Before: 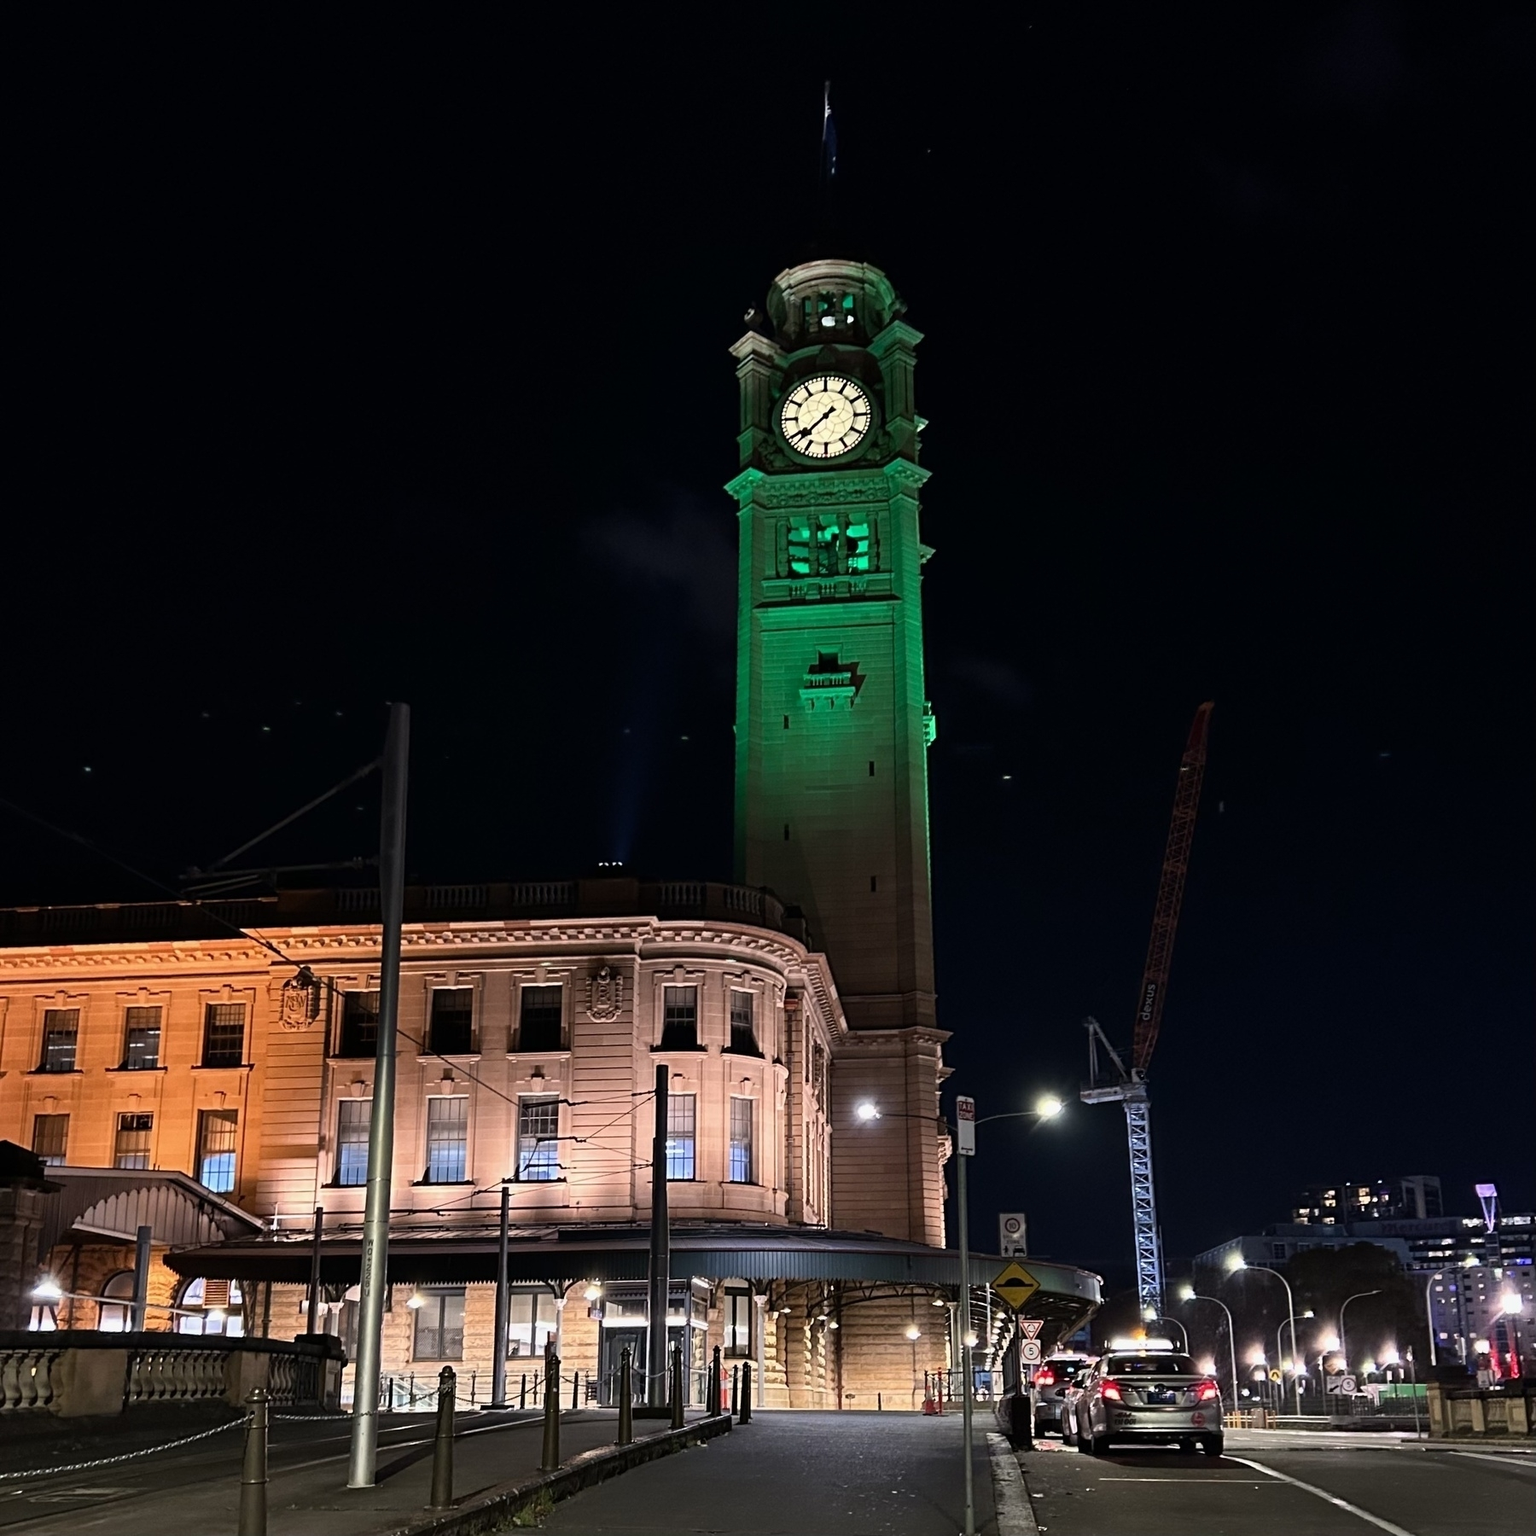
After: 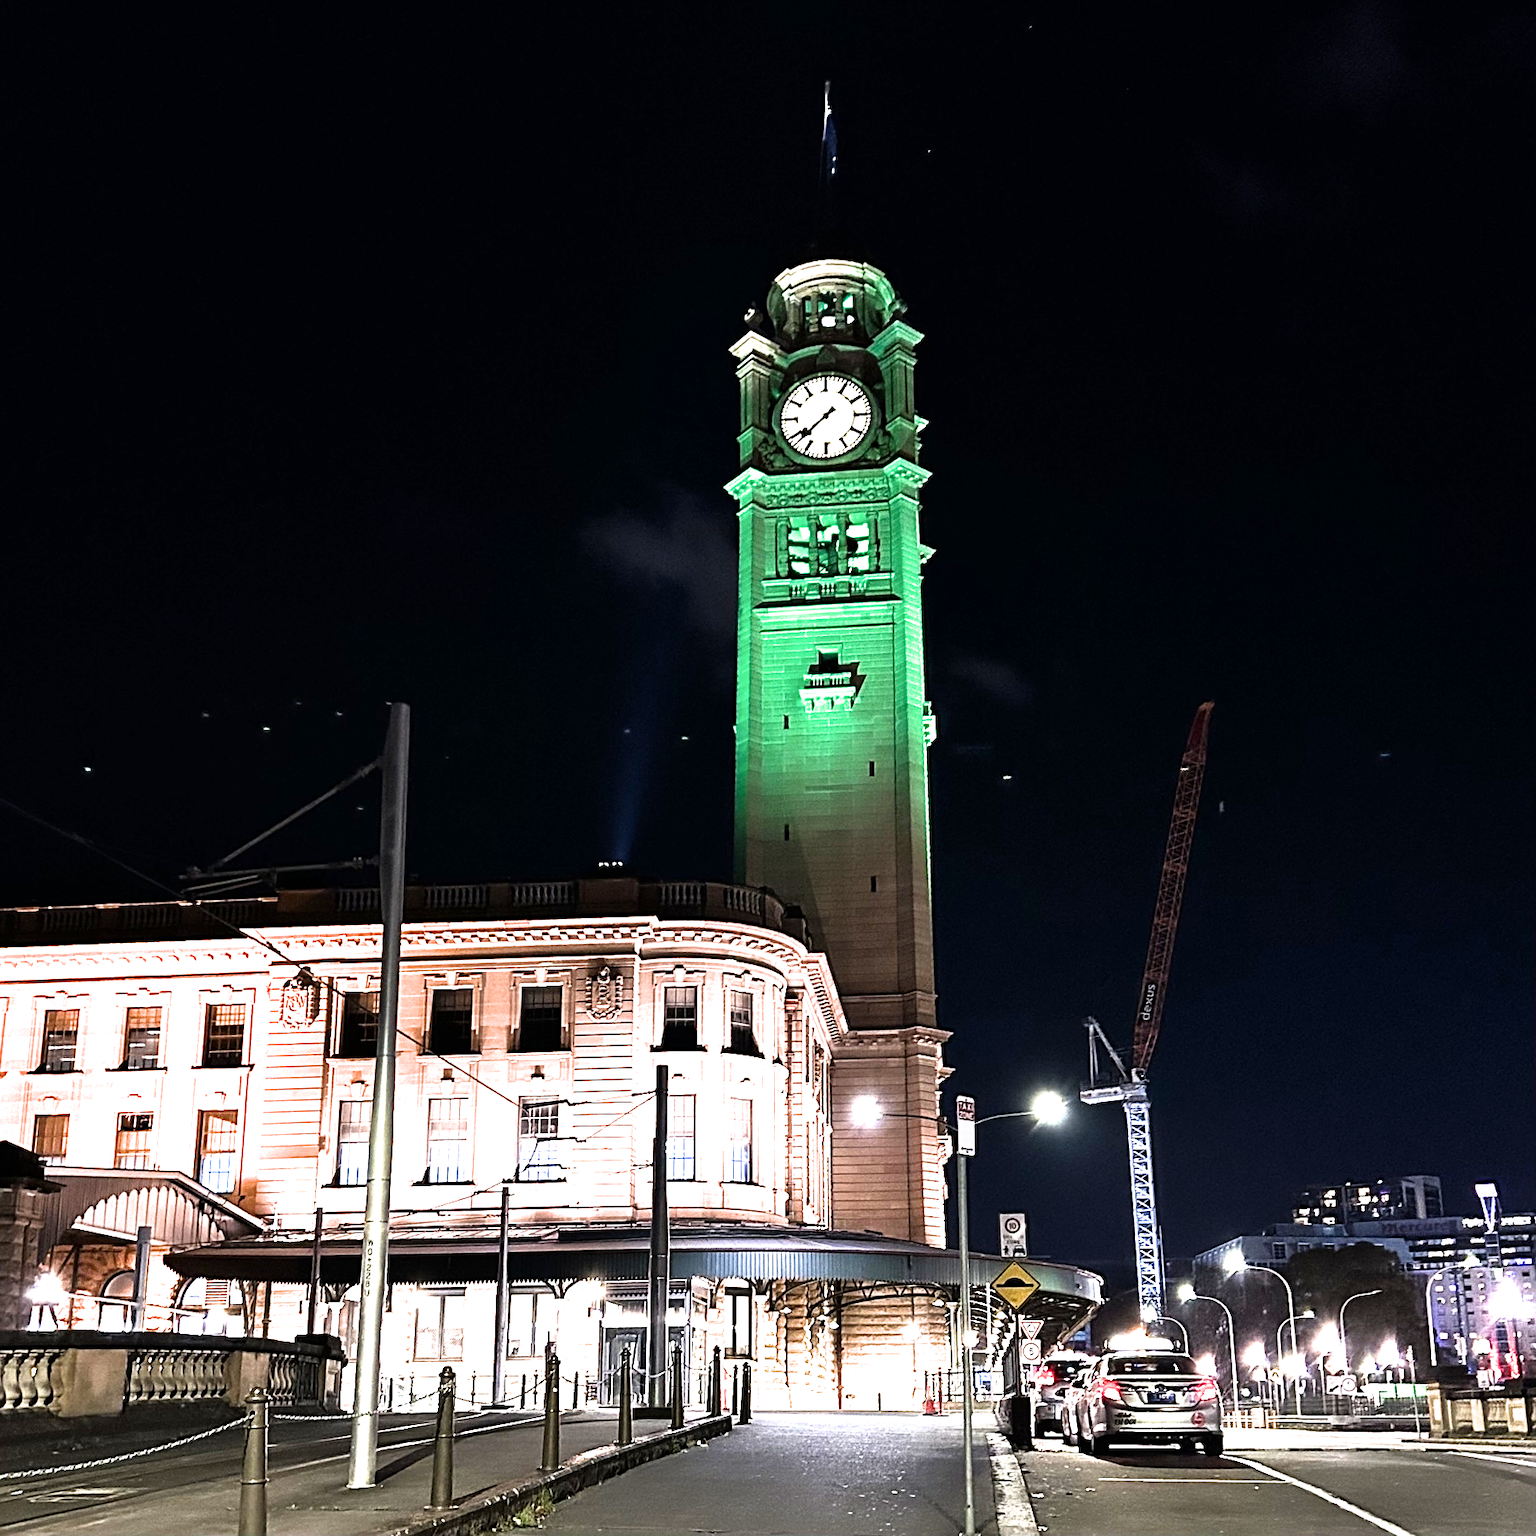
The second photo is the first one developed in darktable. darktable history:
exposure: exposure 2.18 EV, compensate exposure bias true, compensate highlight preservation false
sharpen: on, module defaults
filmic rgb: black relative exposure -9.15 EV, white relative exposure 2.31 EV, hardness 7.48
